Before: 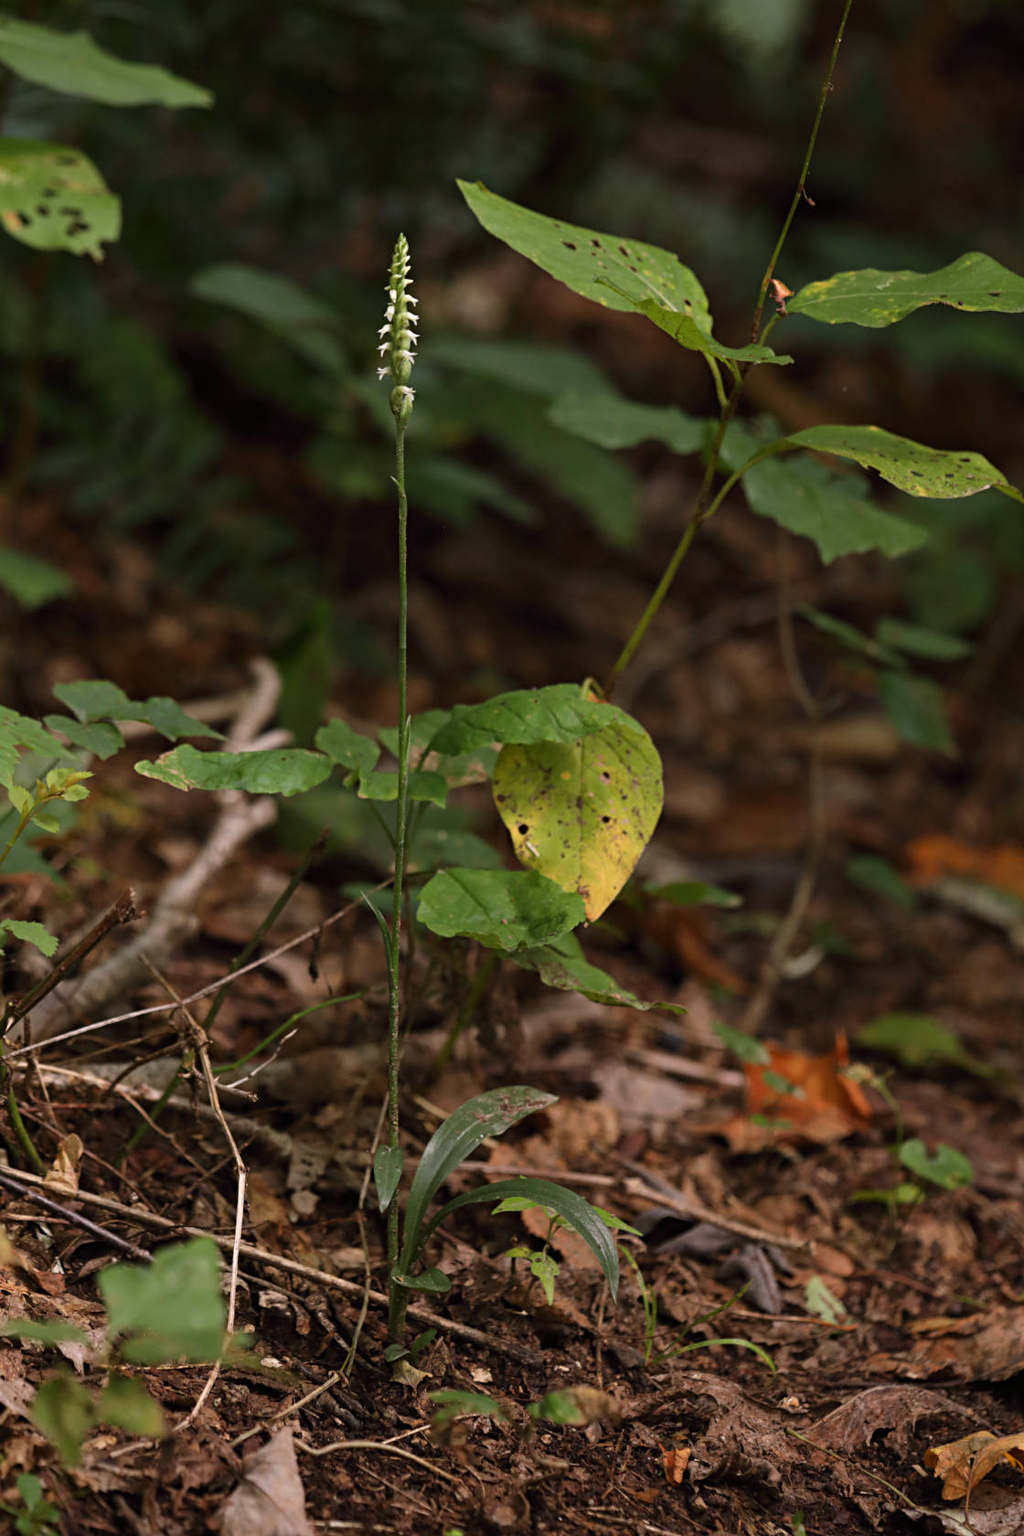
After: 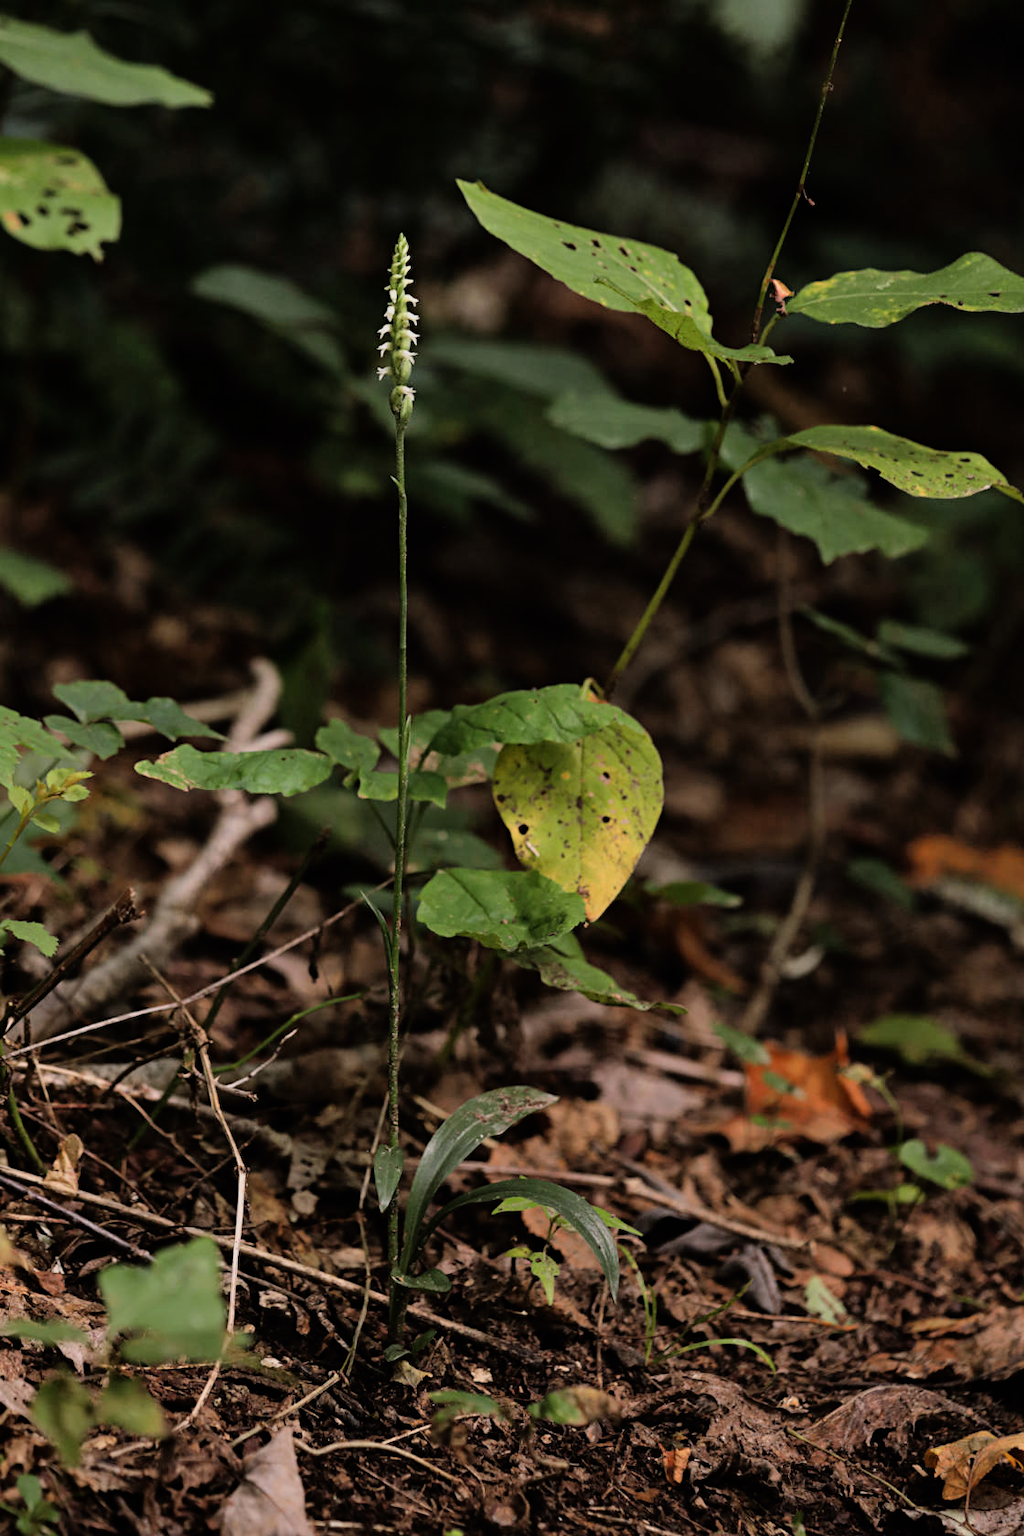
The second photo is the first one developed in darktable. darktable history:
filmic rgb: black relative exposure -11.88 EV, white relative exposure 5.43 EV, threshold 3 EV, hardness 4.49, latitude 50%, contrast 1.14, color science v5 (2021), contrast in shadows safe, contrast in highlights safe, enable highlight reconstruction true
shadows and highlights: shadows 24.5, highlights -78.15, soften with gaussian
